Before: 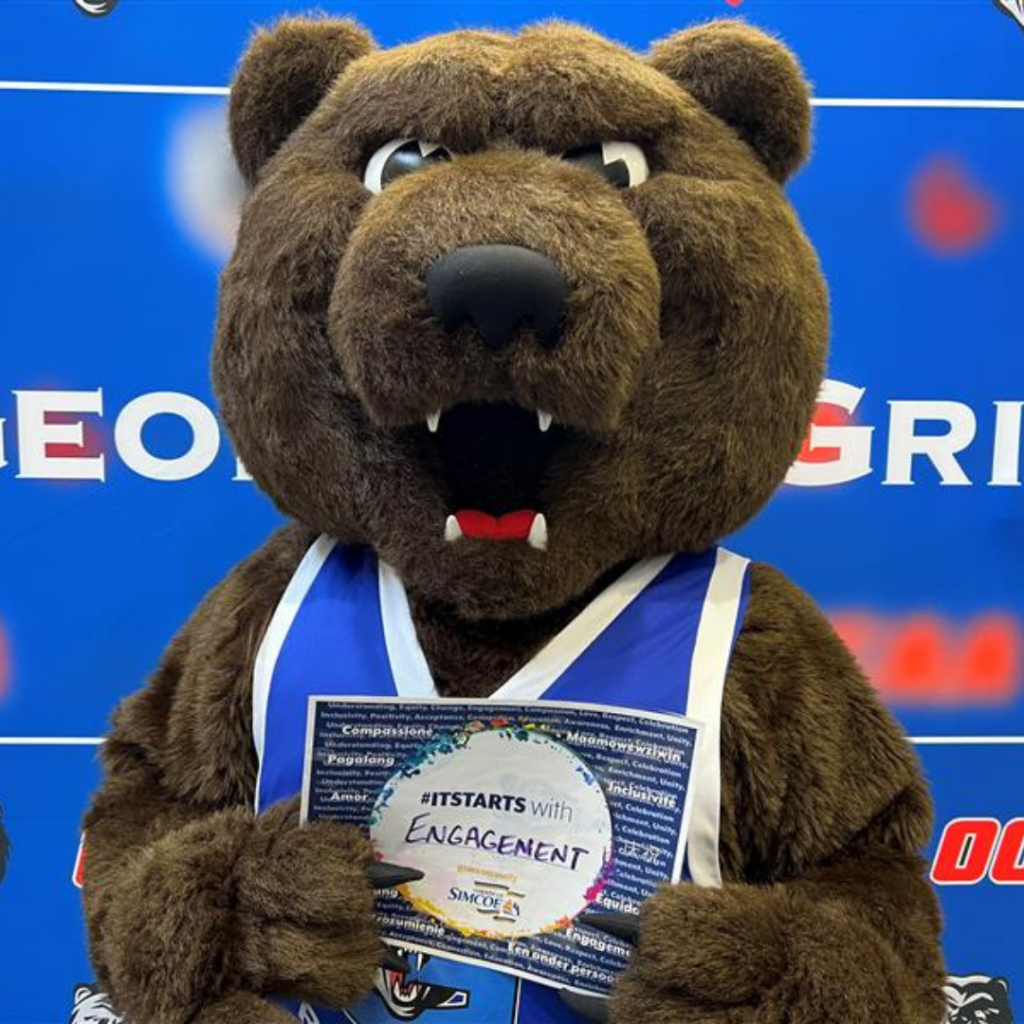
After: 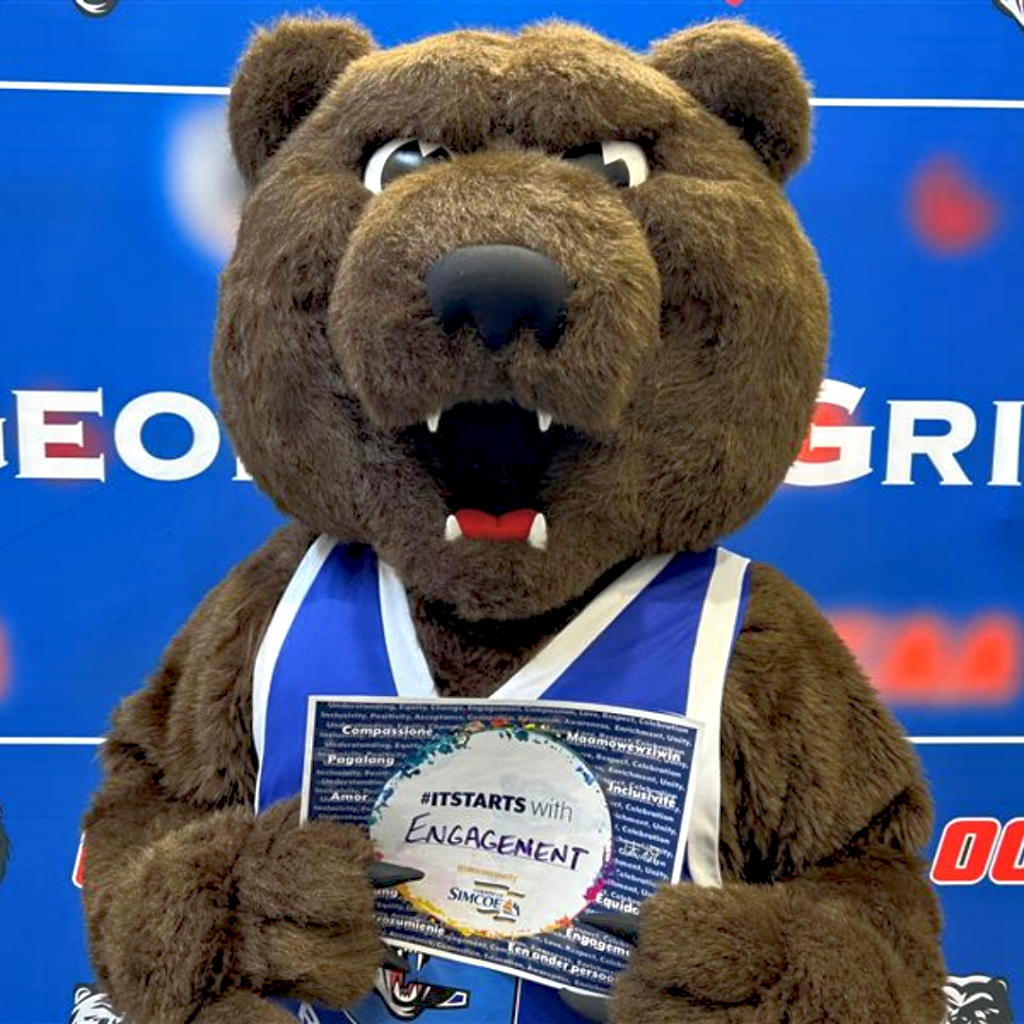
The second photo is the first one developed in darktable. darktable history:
contrast equalizer: y [[0.531, 0.548, 0.559, 0.557, 0.544, 0.527], [0.5 ×6], [0.5 ×6], [0 ×6], [0 ×6]]
exposure: compensate highlight preservation false
rgb curve: curves: ch0 [(0, 0) (0.072, 0.166) (0.217, 0.293) (0.414, 0.42) (1, 1)], compensate middle gray true, preserve colors basic power
